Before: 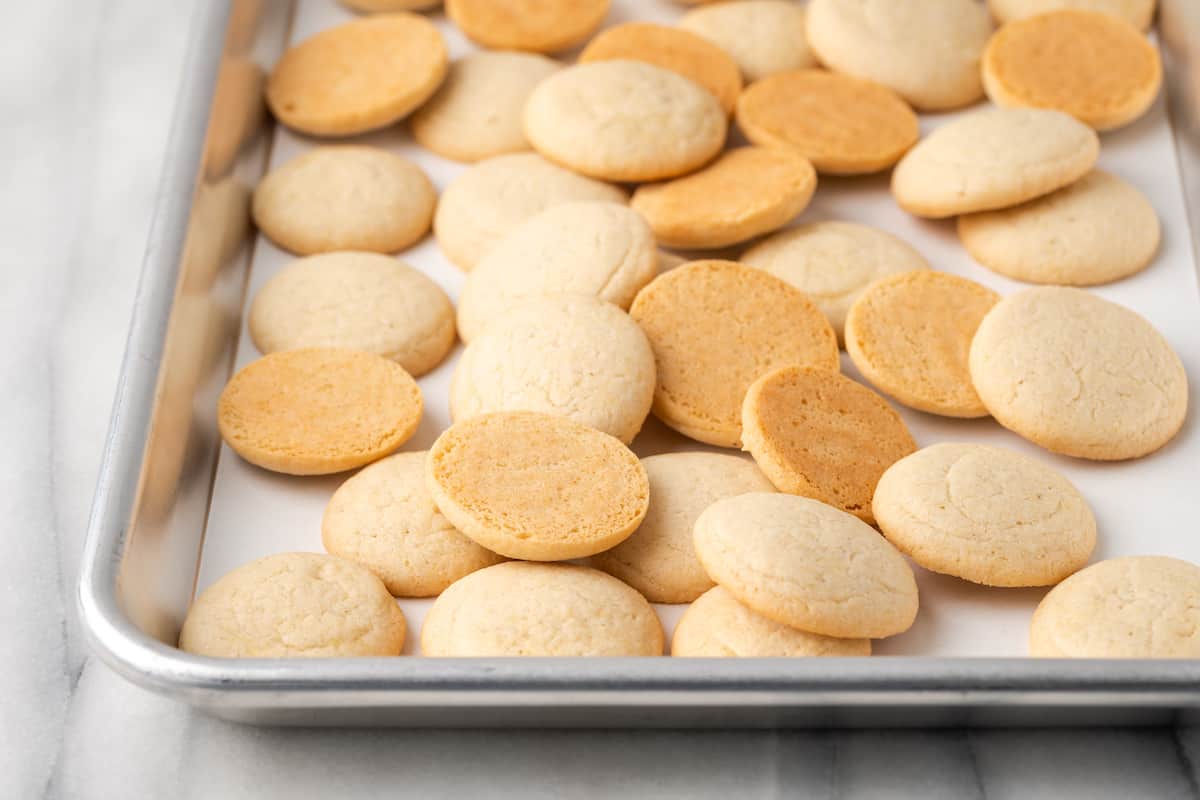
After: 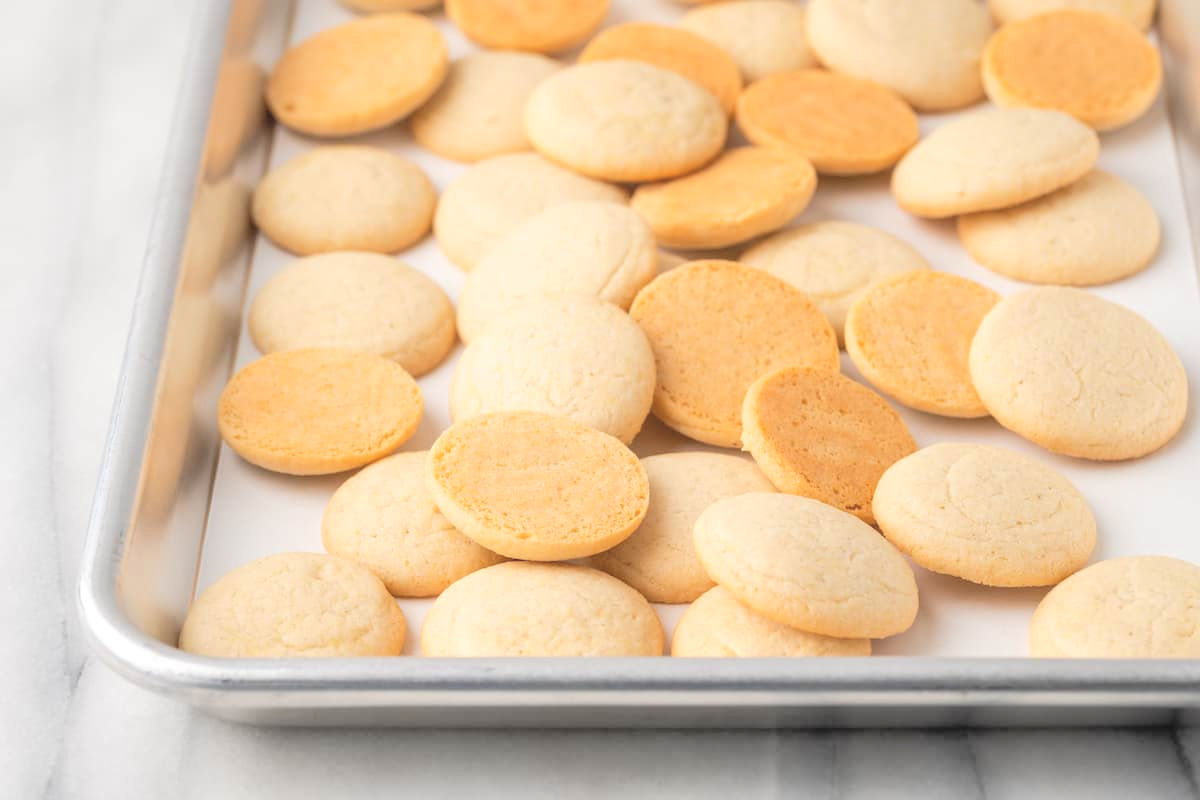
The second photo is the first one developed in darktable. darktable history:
contrast brightness saturation: brightness 0.28
color zones: curves: ch0 [(0.25, 0.5) (0.463, 0.627) (0.484, 0.637) (0.75, 0.5)]
